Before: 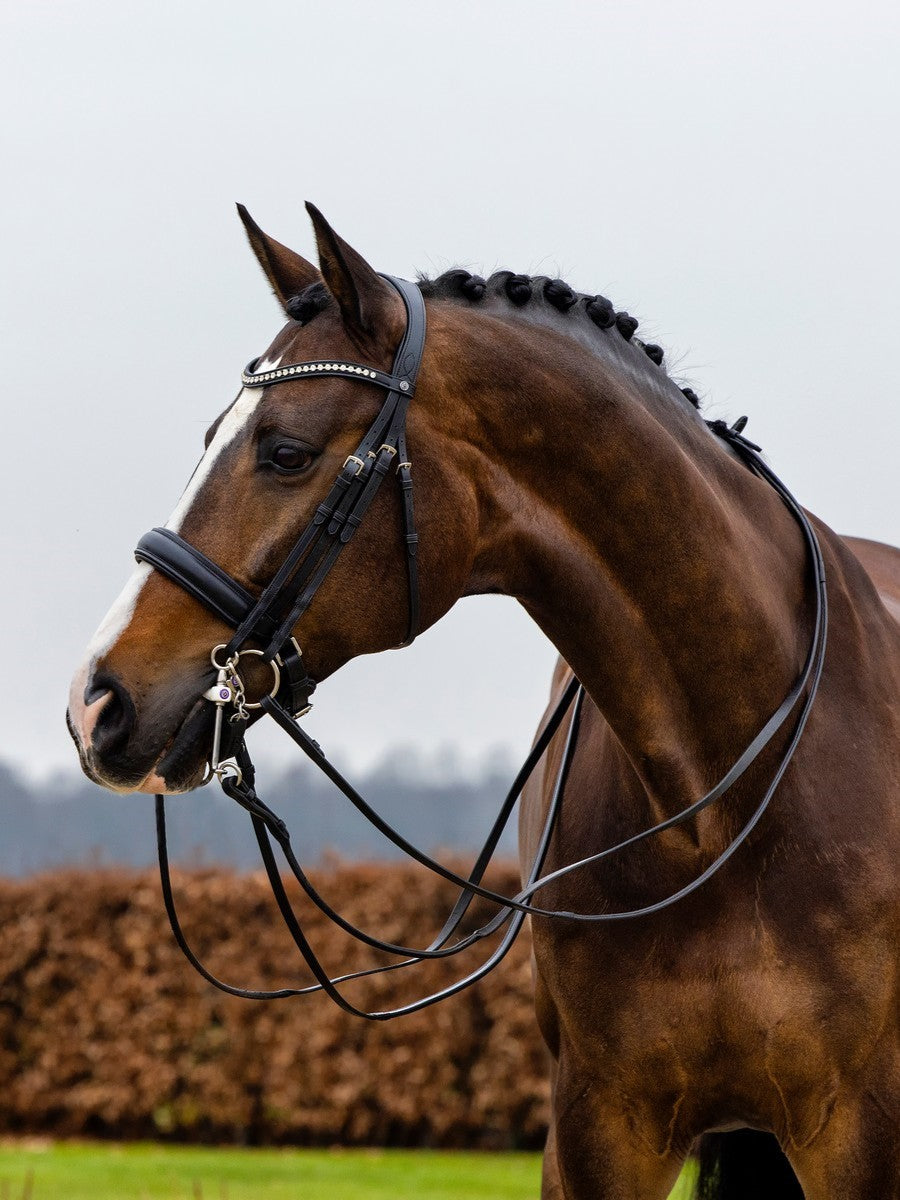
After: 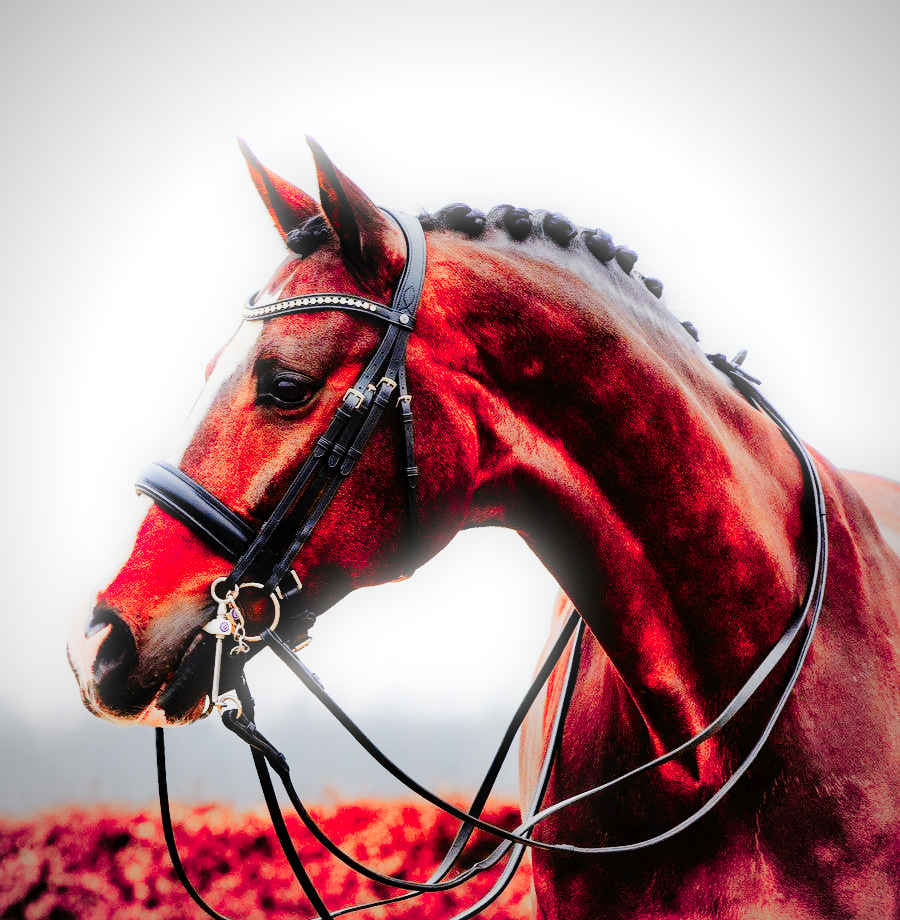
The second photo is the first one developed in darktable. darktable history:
bloom: size 5%, threshold 95%, strength 15%
filmic rgb: middle gray luminance 18%, black relative exposure -7.5 EV, white relative exposure 8.5 EV, threshold 6 EV, target black luminance 0%, hardness 2.23, latitude 18.37%, contrast 0.878, highlights saturation mix 5%, shadows ↔ highlights balance 10.15%, add noise in highlights 0, preserve chrominance no, color science v3 (2019), use custom middle-gray values true, iterations of high-quality reconstruction 0, contrast in highlights soft, enable highlight reconstruction true
tone curve: curves: ch0 [(0, 0) (0.003, 0.017) (0.011, 0.017) (0.025, 0.017) (0.044, 0.019) (0.069, 0.03) (0.1, 0.046) (0.136, 0.066) (0.177, 0.104) (0.224, 0.151) (0.277, 0.231) (0.335, 0.321) (0.399, 0.454) (0.468, 0.567) (0.543, 0.674) (0.623, 0.763) (0.709, 0.82) (0.801, 0.872) (0.898, 0.934) (1, 1)], preserve colors none
vignetting: fall-off radius 60.92%
color zones: curves: ch1 [(0.24, 0.634) (0.75, 0.5)]; ch2 [(0.253, 0.437) (0.745, 0.491)], mix 102.12%
crop: top 5.667%, bottom 17.637%
exposure: black level correction 0, exposure 1 EV, compensate exposure bias true, compensate highlight preservation false
